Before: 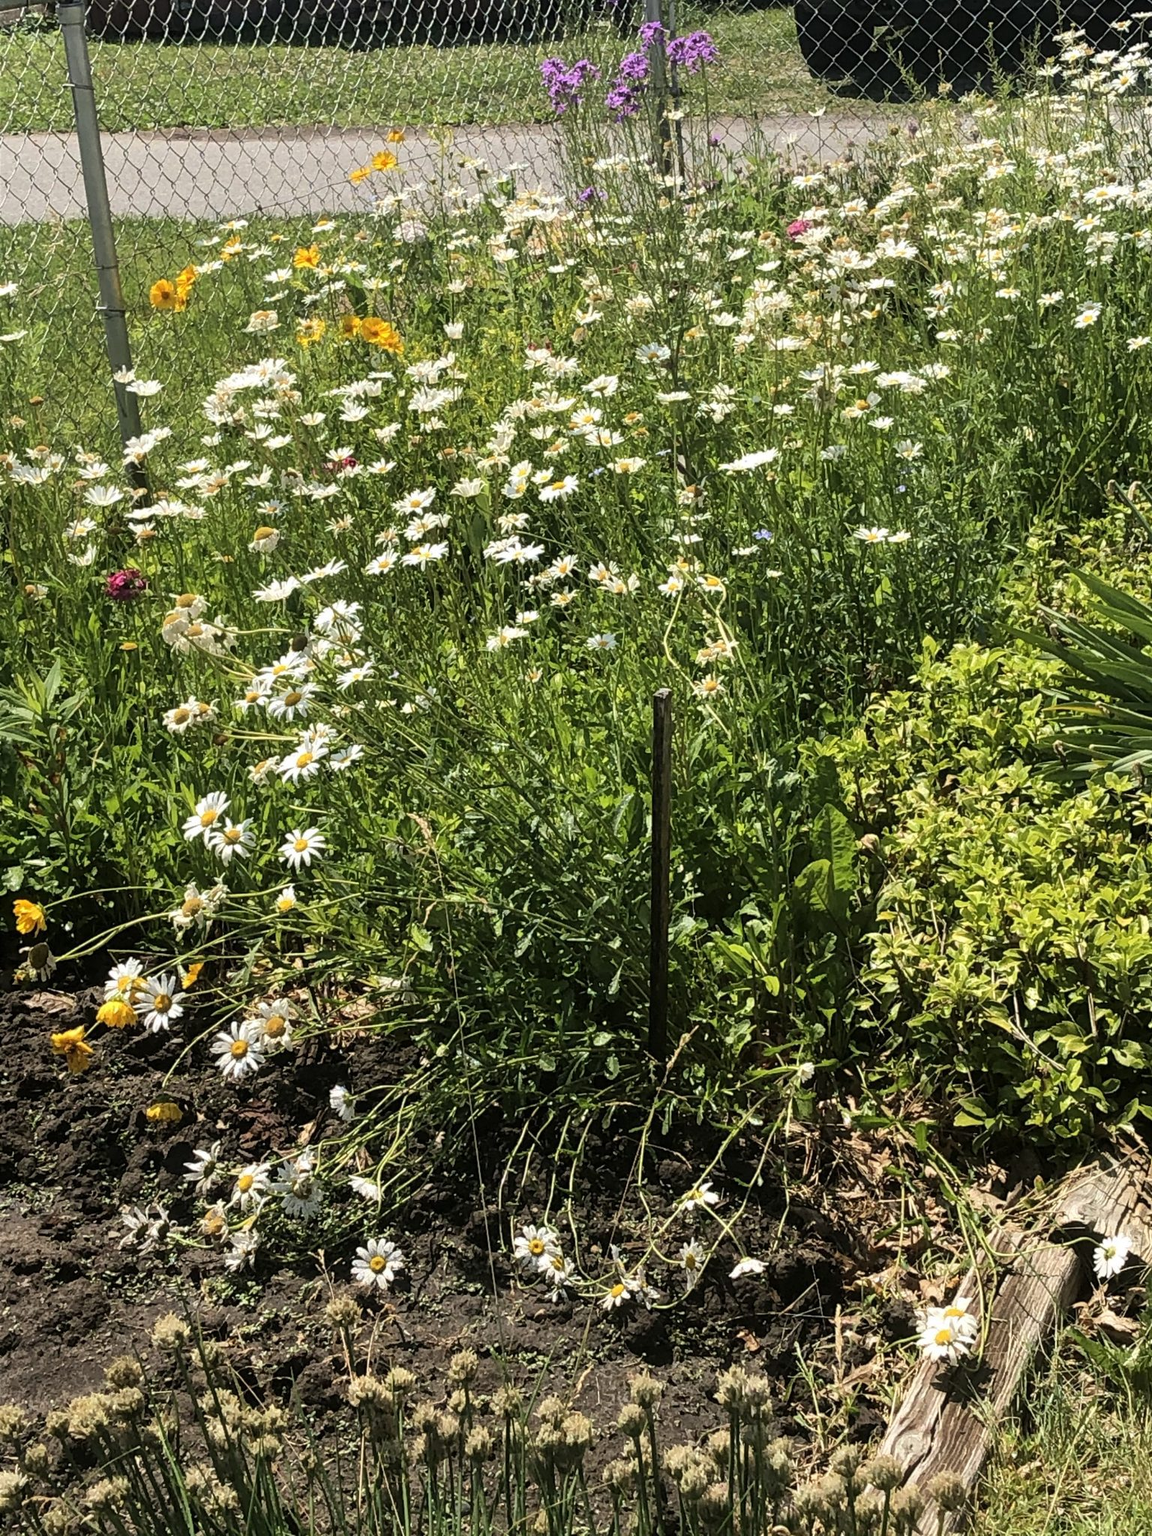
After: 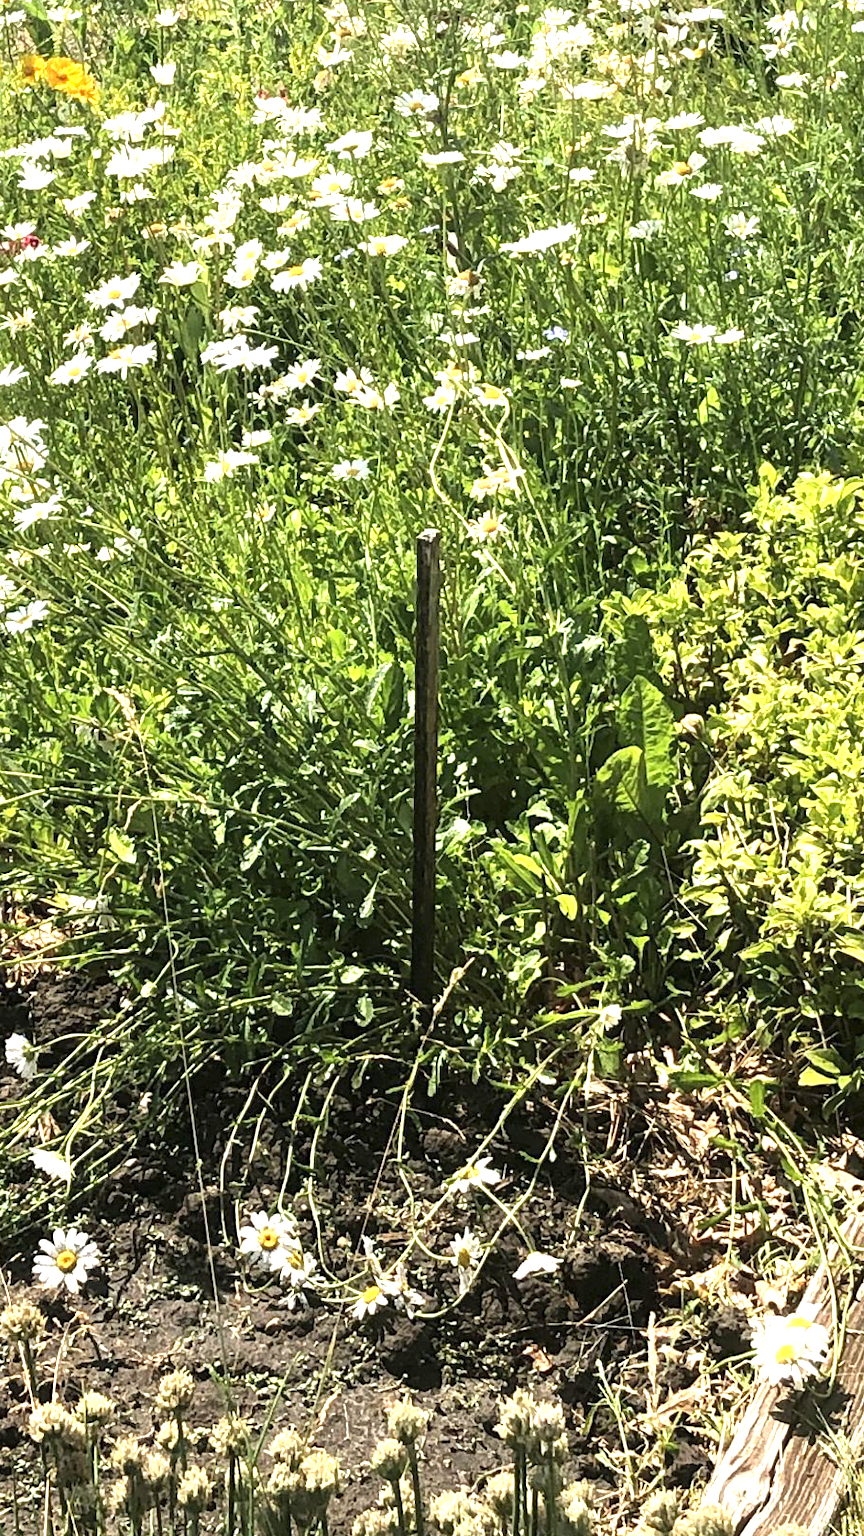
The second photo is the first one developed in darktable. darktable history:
crop and rotate: left 28.256%, top 17.734%, right 12.656%, bottom 3.573%
exposure: black level correction 0, exposure 1.2 EV, compensate exposure bias true, compensate highlight preservation false
